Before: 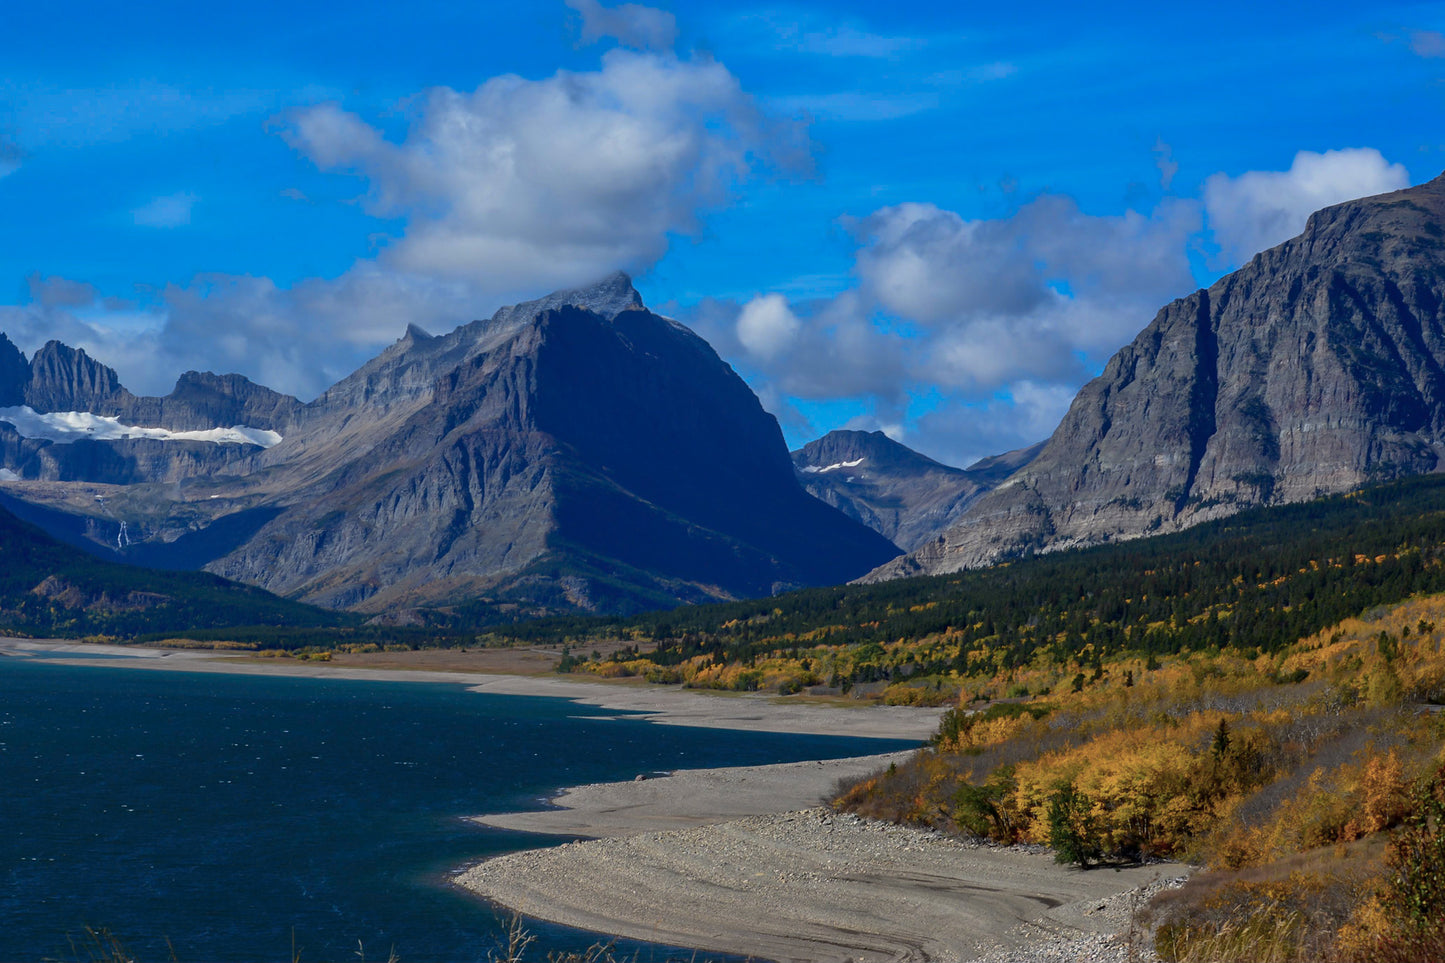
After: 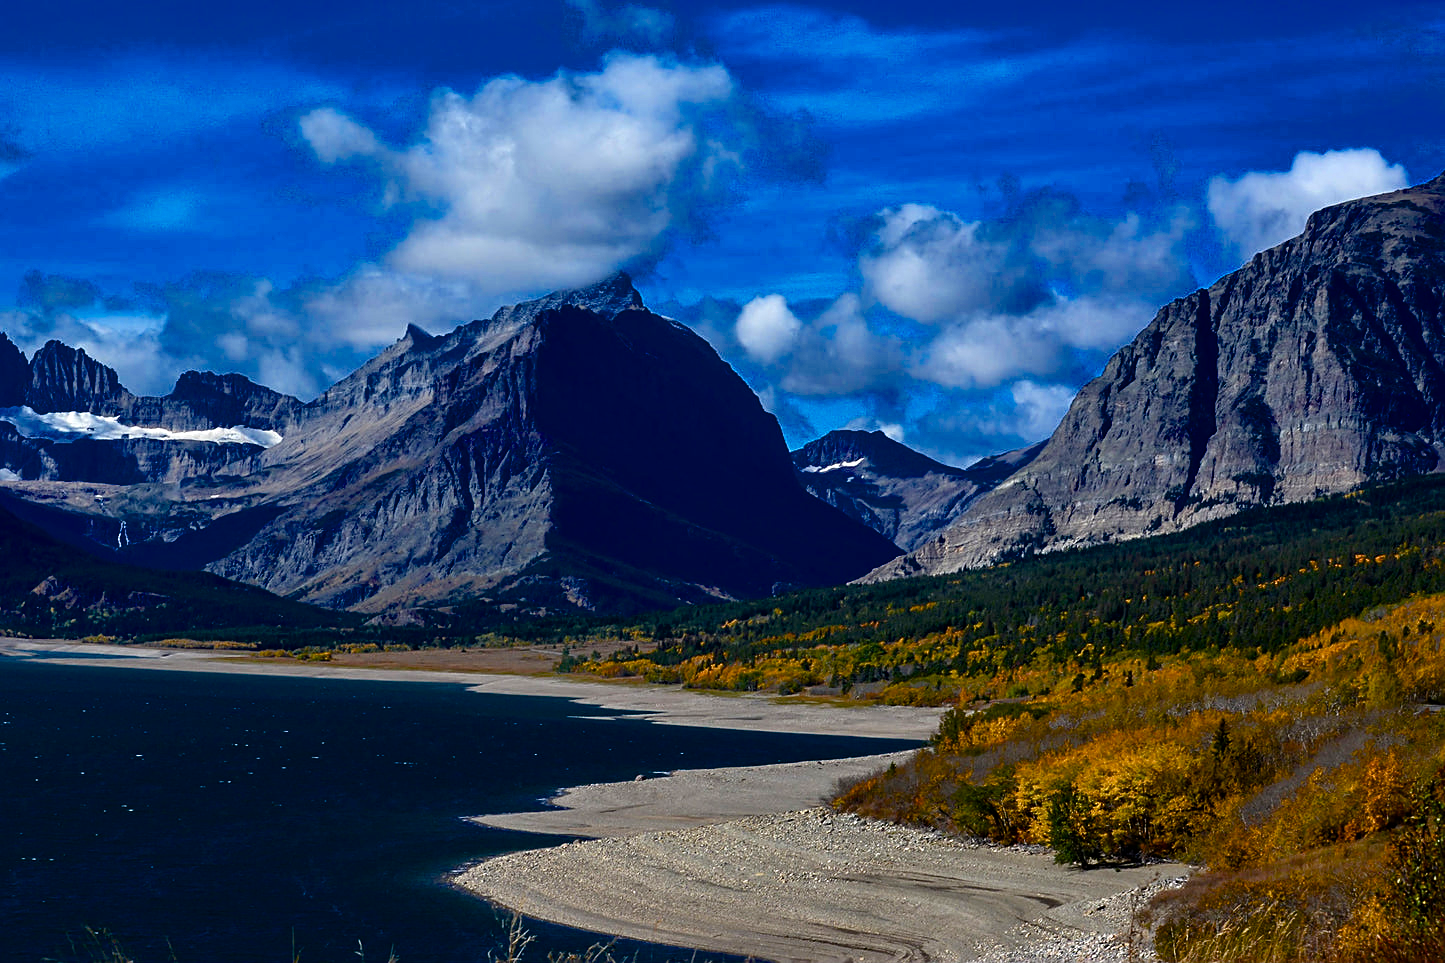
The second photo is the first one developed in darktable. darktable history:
color balance rgb: perceptual saturation grading › global saturation 20%, perceptual saturation grading › highlights -24.93%, perceptual saturation grading › shadows 50.01%, perceptual brilliance grading › global brilliance 11.373%, global vibrance 6.516%, contrast 12.813%, saturation formula JzAzBz (2021)
sharpen: on, module defaults
